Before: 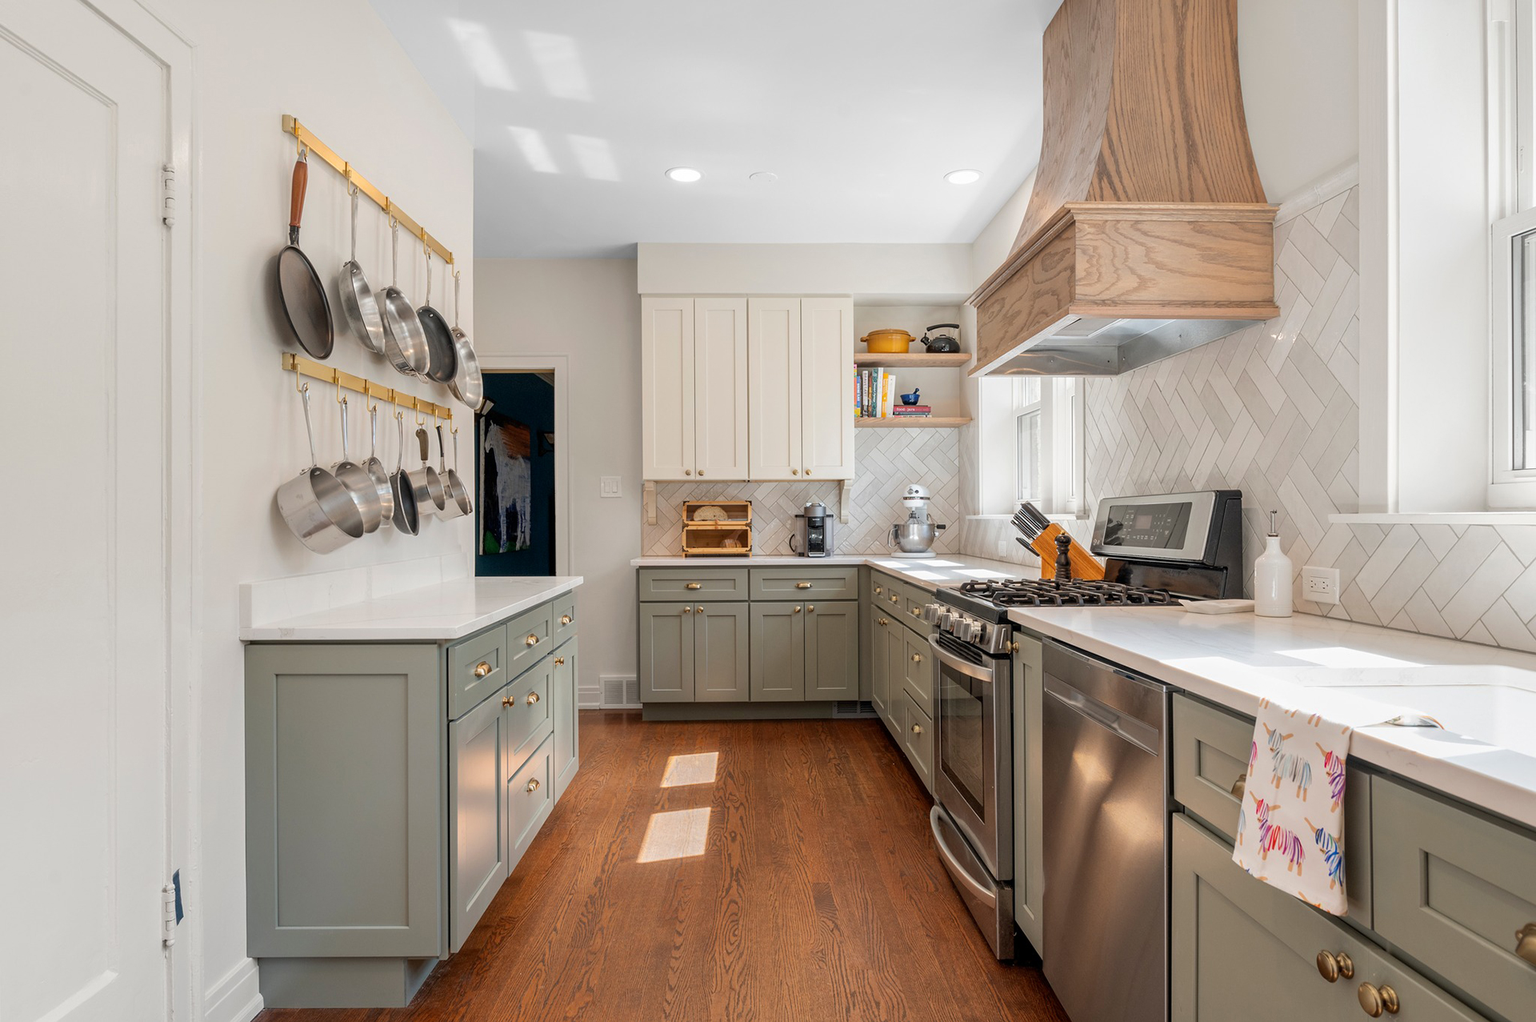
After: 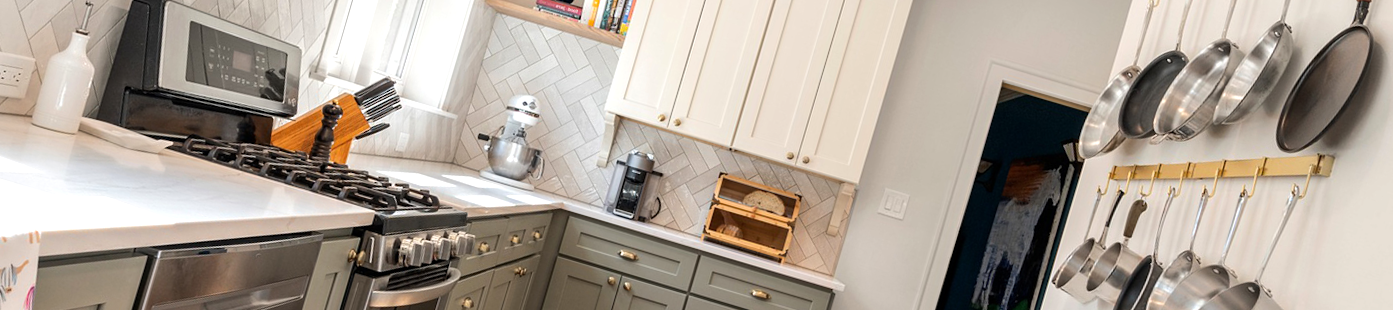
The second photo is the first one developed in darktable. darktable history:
crop and rotate: angle 16.12°, top 30.835%, bottom 35.653%
tone equalizer: -8 EV -0.417 EV, -7 EV -0.389 EV, -6 EV -0.333 EV, -5 EV -0.222 EV, -3 EV 0.222 EV, -2 EV 0.333 EV, -1 EV 0.389 EV, +0 EV 0.417 EV, edges refinement/feathering 500, mask exposure compensation -1.57 EV, preserve details no
